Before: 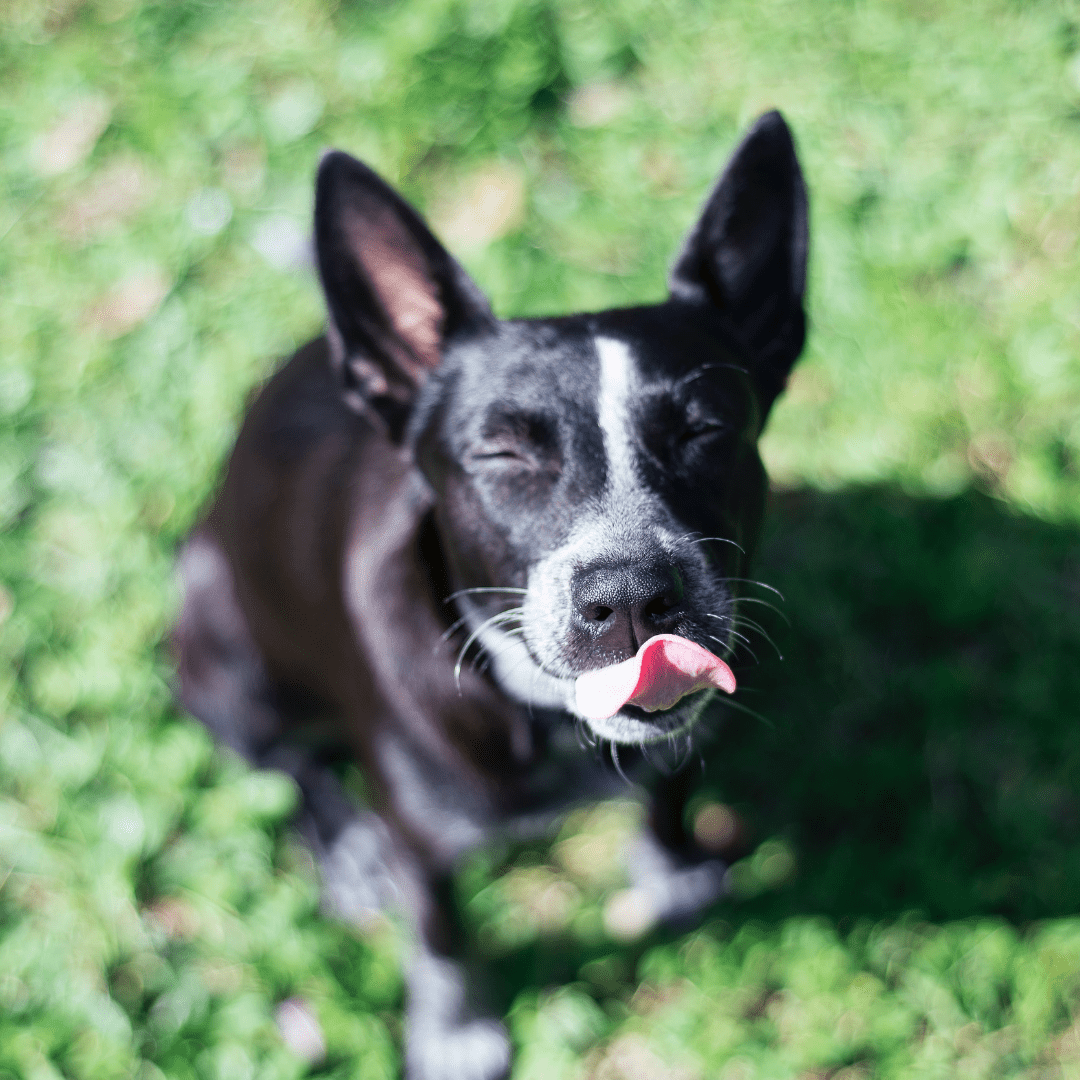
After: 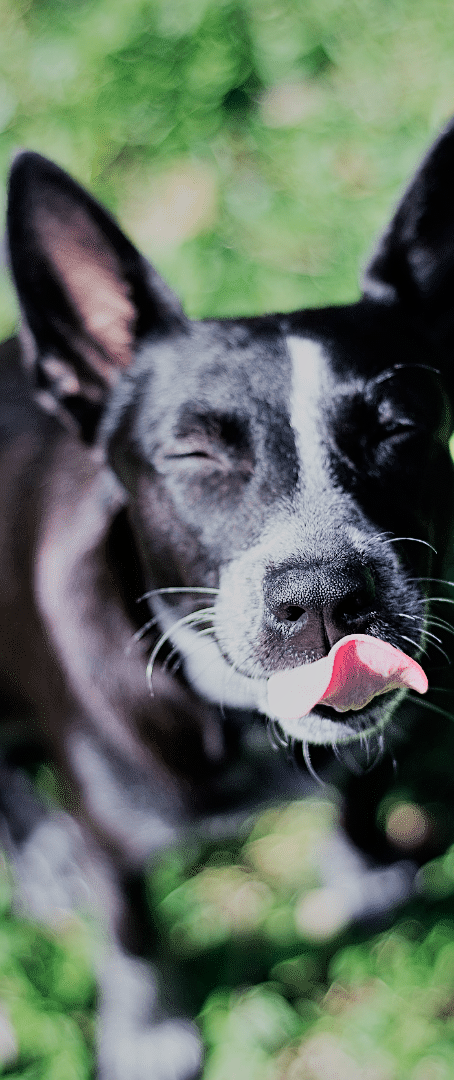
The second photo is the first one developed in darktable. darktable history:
crop: left 28.542%, right 29.341%
filmic rgb: black relative exposure -6.98 EV, white relative exposure 5.57 EV, hardness 2.86
sharpen: on, module defaults
shadows and highlights: shadows color adjustment 98.01%, highlights color adjustment 58.6%, soften with gaussian
